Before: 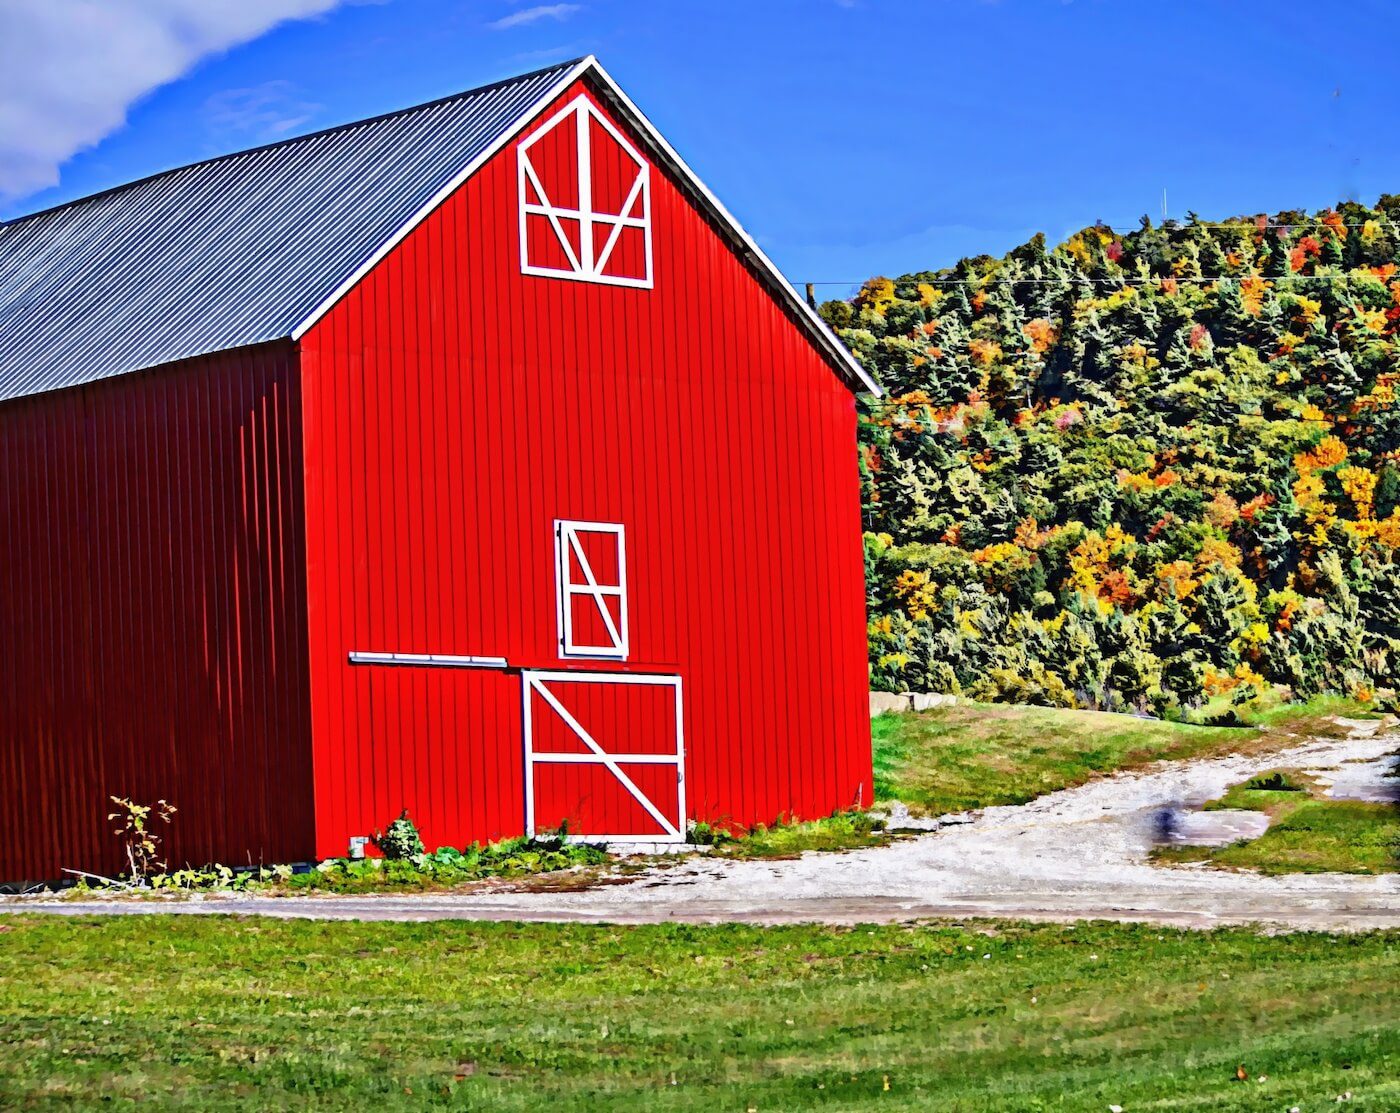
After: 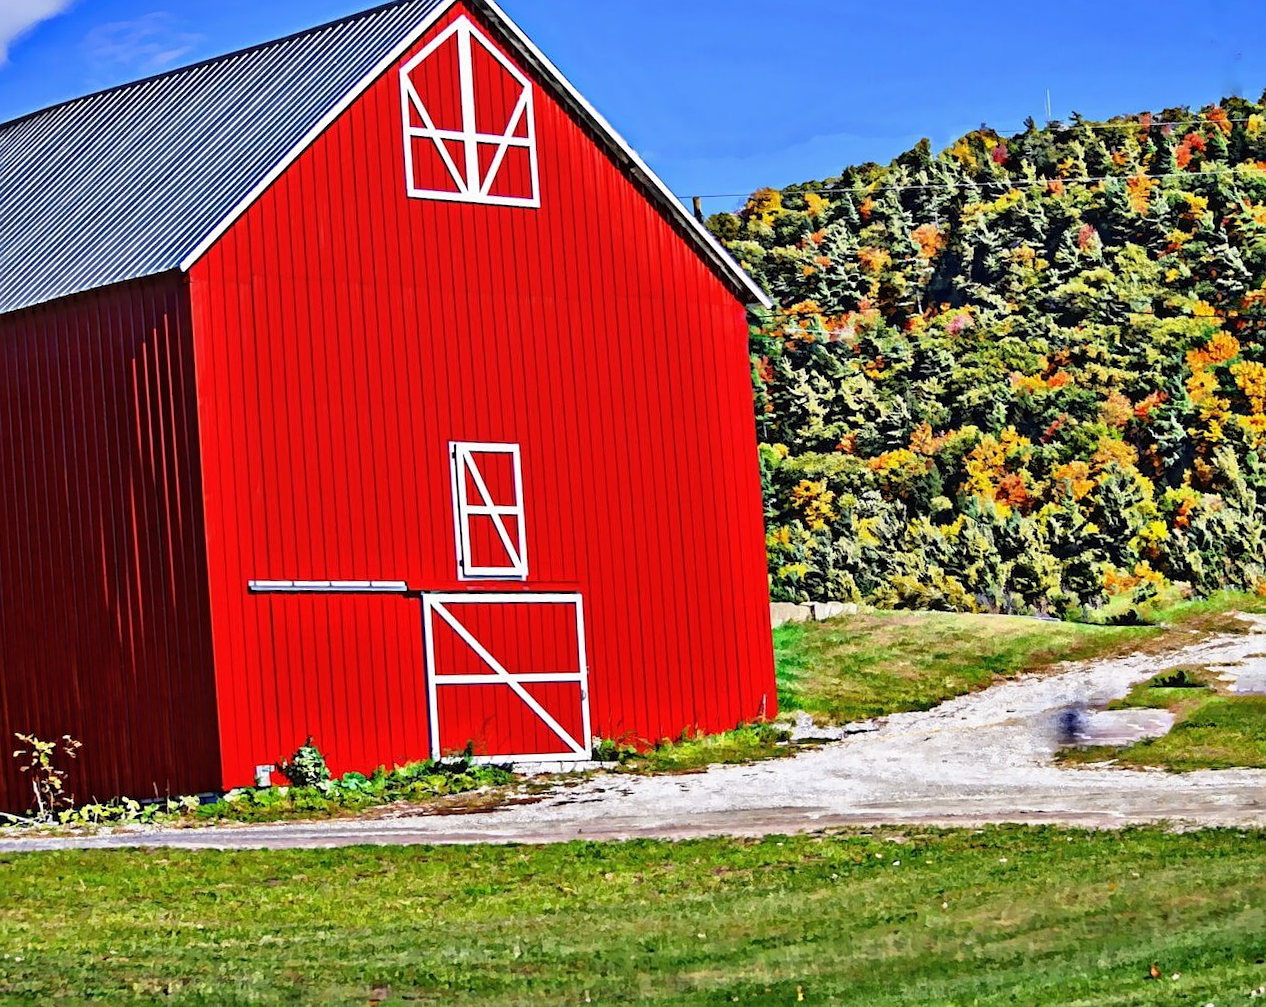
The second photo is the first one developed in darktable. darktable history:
crop and rotate: angle 1.96°, left 5.673%, top 5.673%
sharpen: radius 1.272, amount 0.305, threshold 0
